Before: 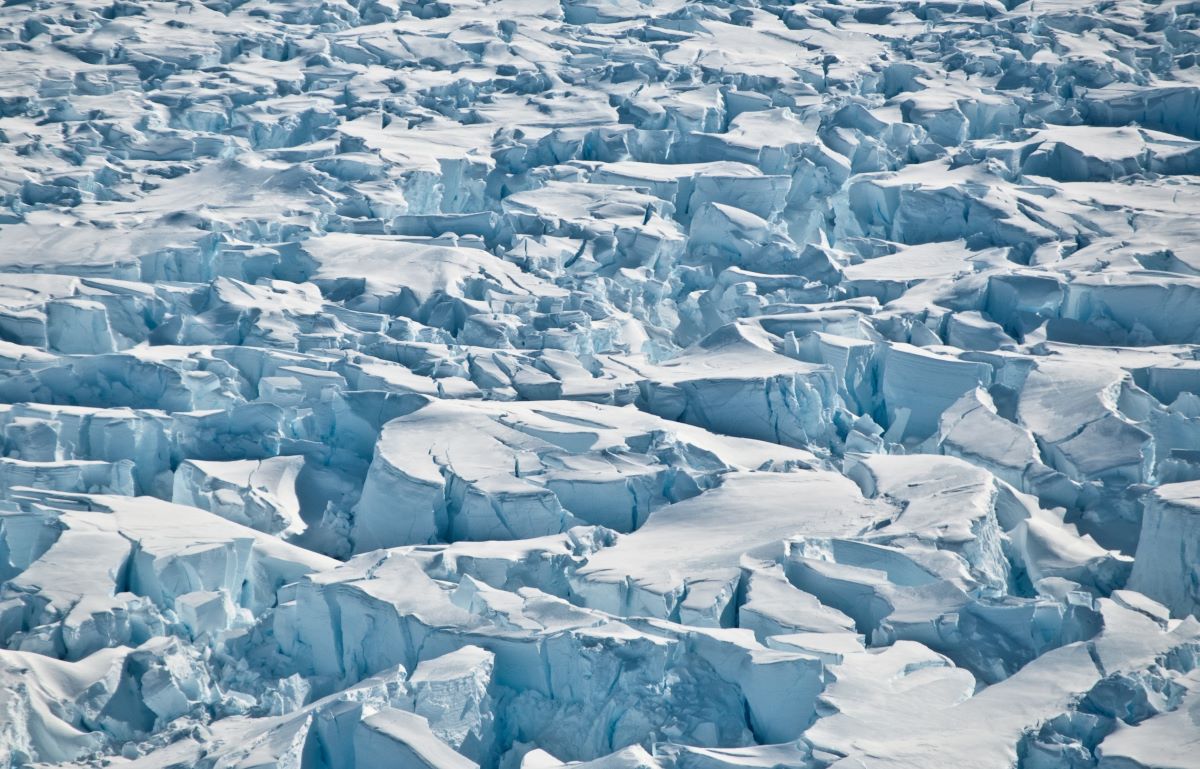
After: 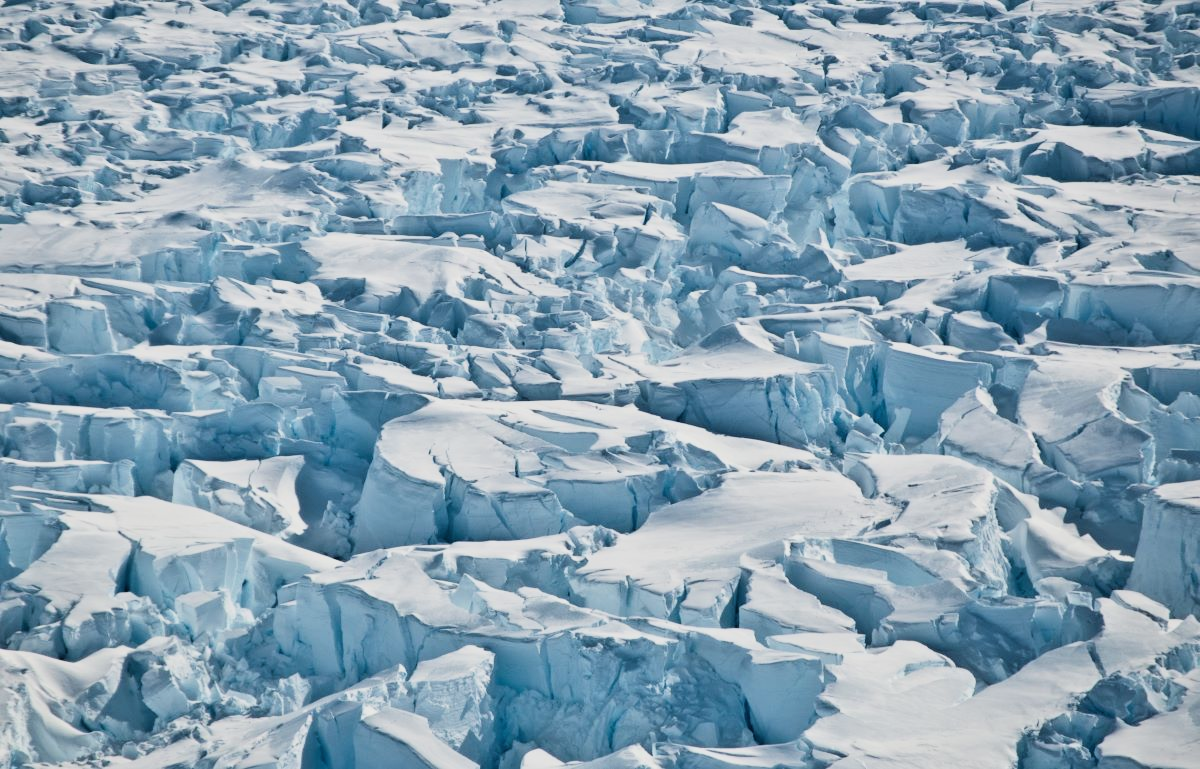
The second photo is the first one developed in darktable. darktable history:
filmic rgb: middle gray luminance 12.66%, black relative exposure -10.08 EV, white relative exposure 3.47 EV, target black luminance 0%, hardness 5.75, latitude 45.11%, contrast 1.229, highlights saturation mix 6.36%, shadows ↔ highlights balance 27.17%, preserve chrominance max RGB
shadows and highlights: shadows 24.93, highlights -23.56
